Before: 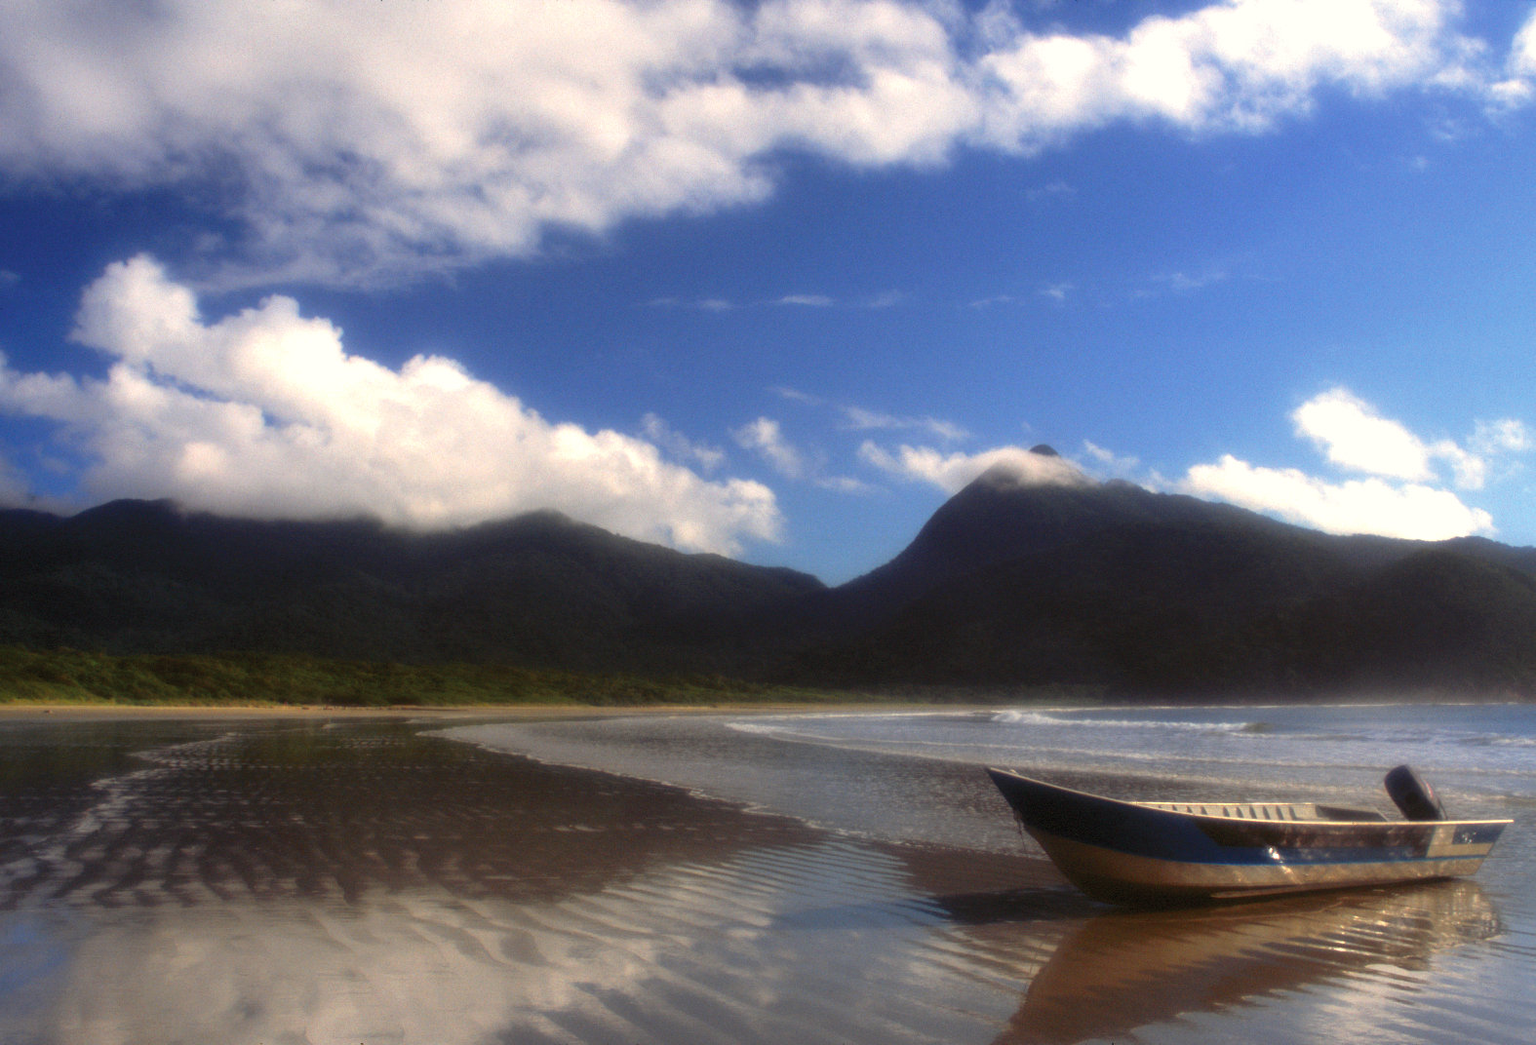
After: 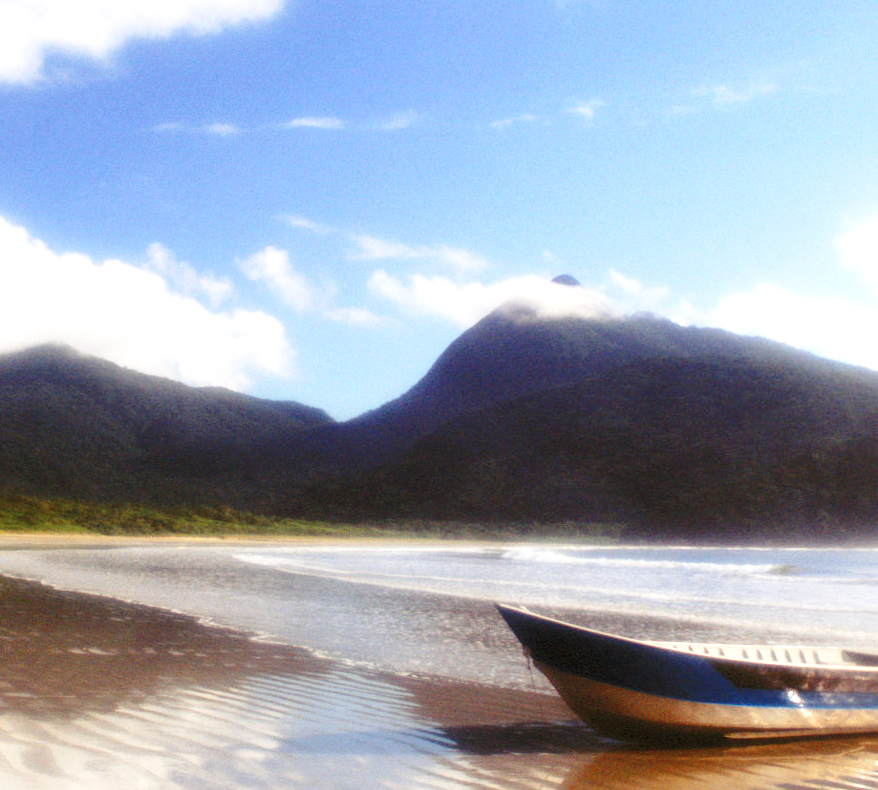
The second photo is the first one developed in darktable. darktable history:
rotate and perspective: rotation 0.062°, lens shift (vertical) 0.115, lens shift (horizontal) -0.133, crop left 0.047, crop right 0.94, crop top 0.061, crop bottom 0.94
crop and rotate: left 28.256%, top 17.734%, right 12.656%, bottom 3.573%
exposure: black level correction 0.001, exposure 1 EV, compensate highlight preservation false
base curve: curves: ch0 [(0, 0) (0.028, 0.03) (0.121, 0.232) (0.46, 0.748) (0.859, 0.968) (1, 1)], preserve colors none
